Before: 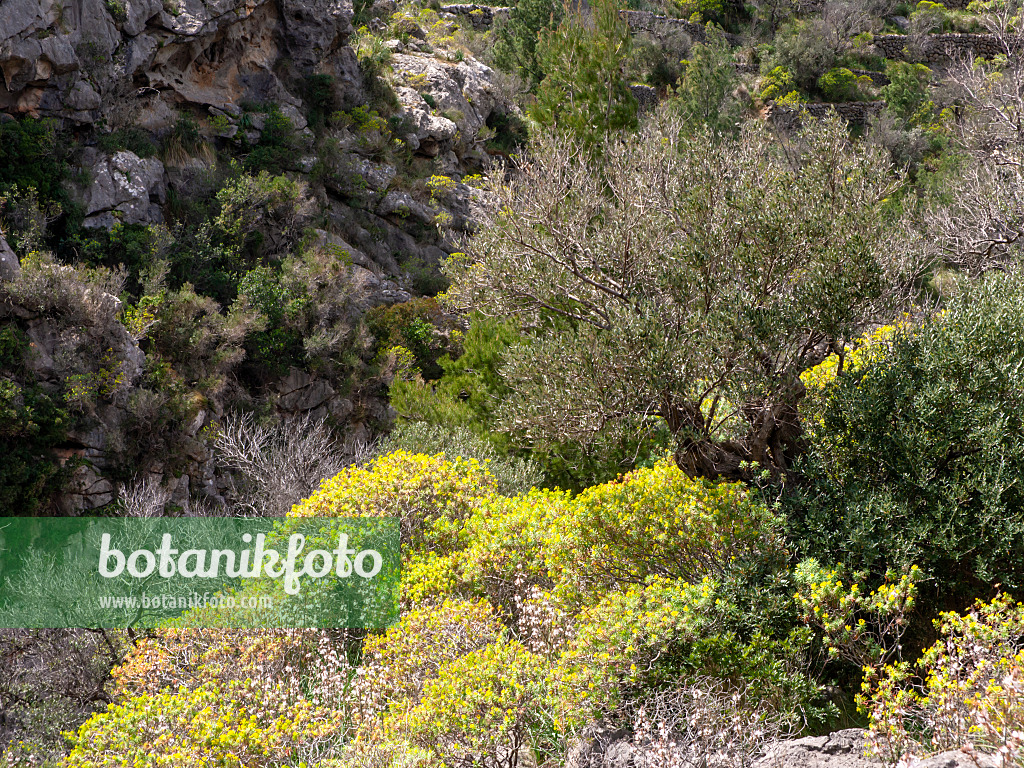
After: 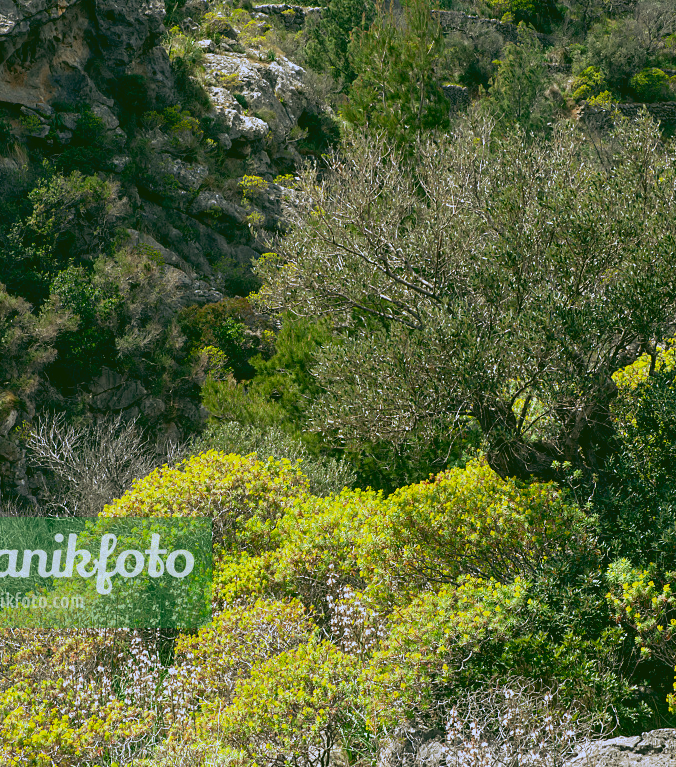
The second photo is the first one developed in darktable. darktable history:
crop and rotate: left 18.442%, right 15.508%
rgb curve: curves: ch0 [(0.123, 0.061) (0.995, 0.887)]; ch1 [(0.06, 0.116) (1, 0.906)]; ch2 [(0, 0) (0.824, 0.69) (1, 1)], mode RGB, independent channels, compensate middle gray true
white balance: red 0.967, blue 1.049
